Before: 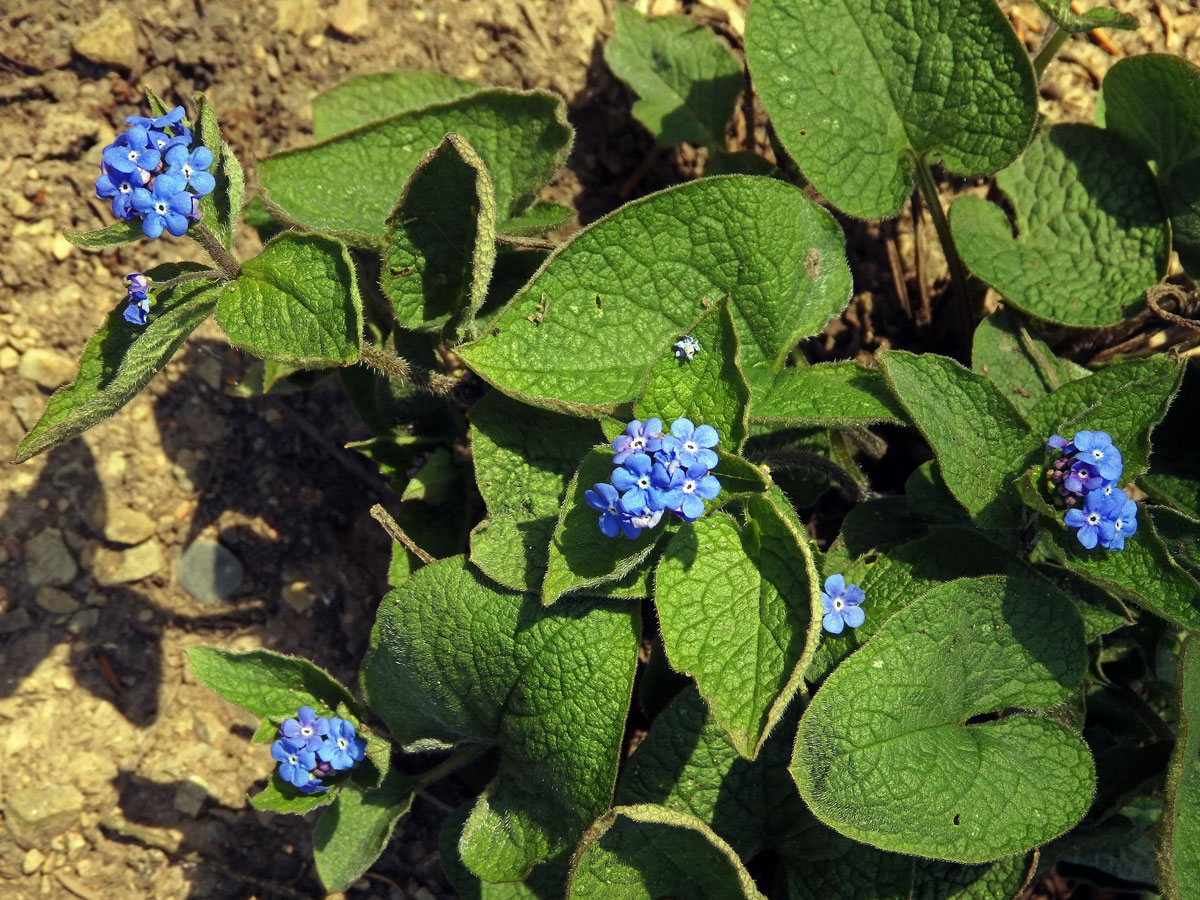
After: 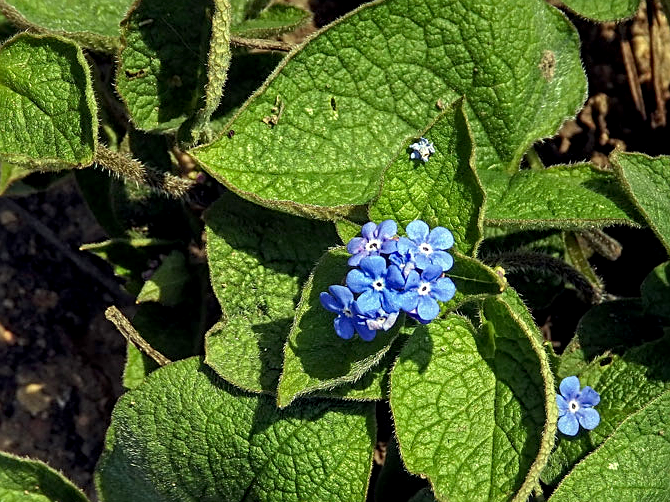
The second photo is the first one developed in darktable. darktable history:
exposure: black level correction 0.004, exposure 0.014 EV, compensate highlight preservation false
sharpen: on, module defaults
local contrast: on, module defaults
crop and rotate: left 22.13%, top 22.054%, right 22.026%, bottom 22.102%
